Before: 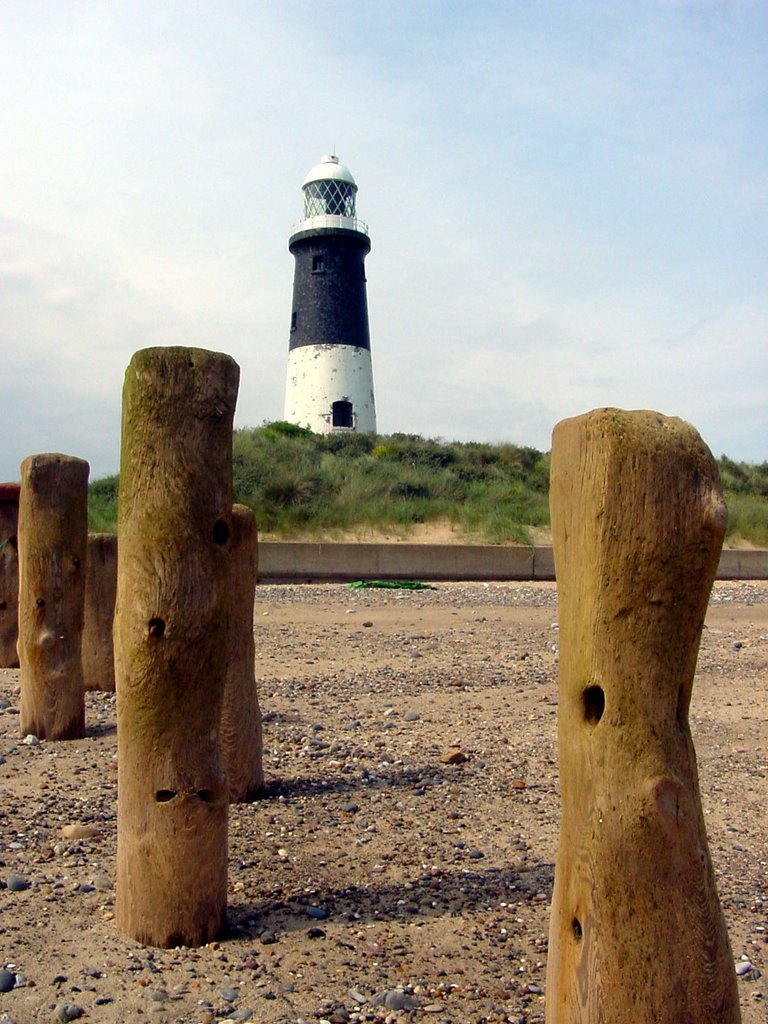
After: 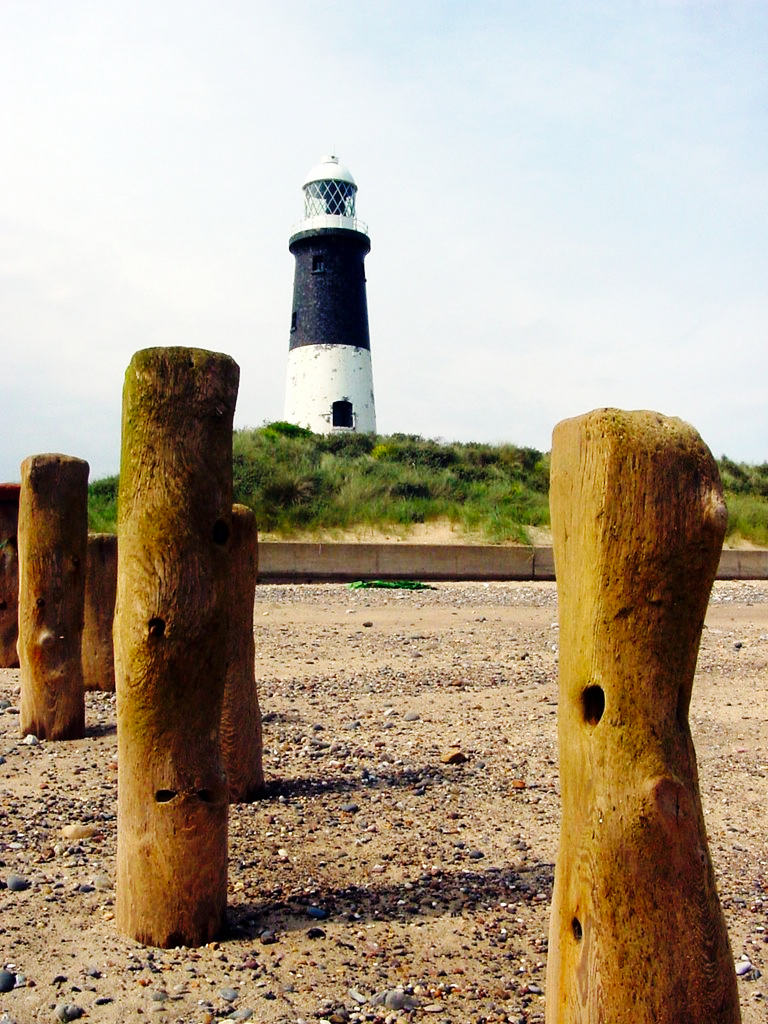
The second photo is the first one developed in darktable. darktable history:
base curve: curves: ch0 [(0, 0) (0.036, 0.025) (0.121, 0.166) (0.206, 0.329) (0.605, 0.79) (1, 1)], preserve colors none
white balance: red 1, blue 1
